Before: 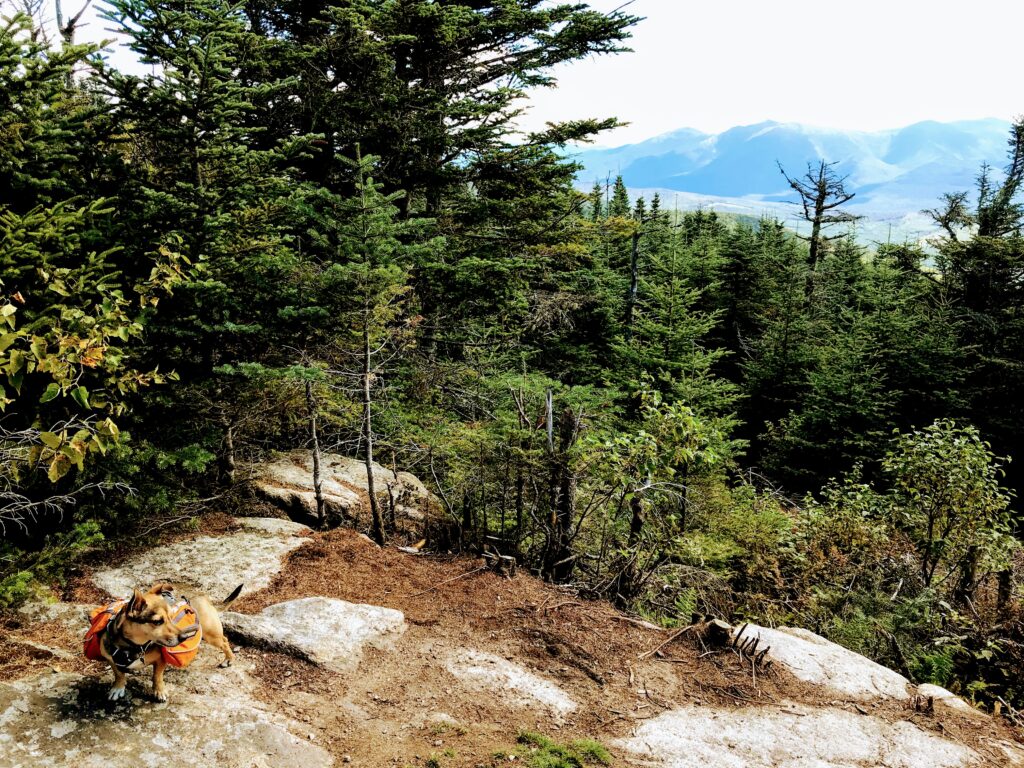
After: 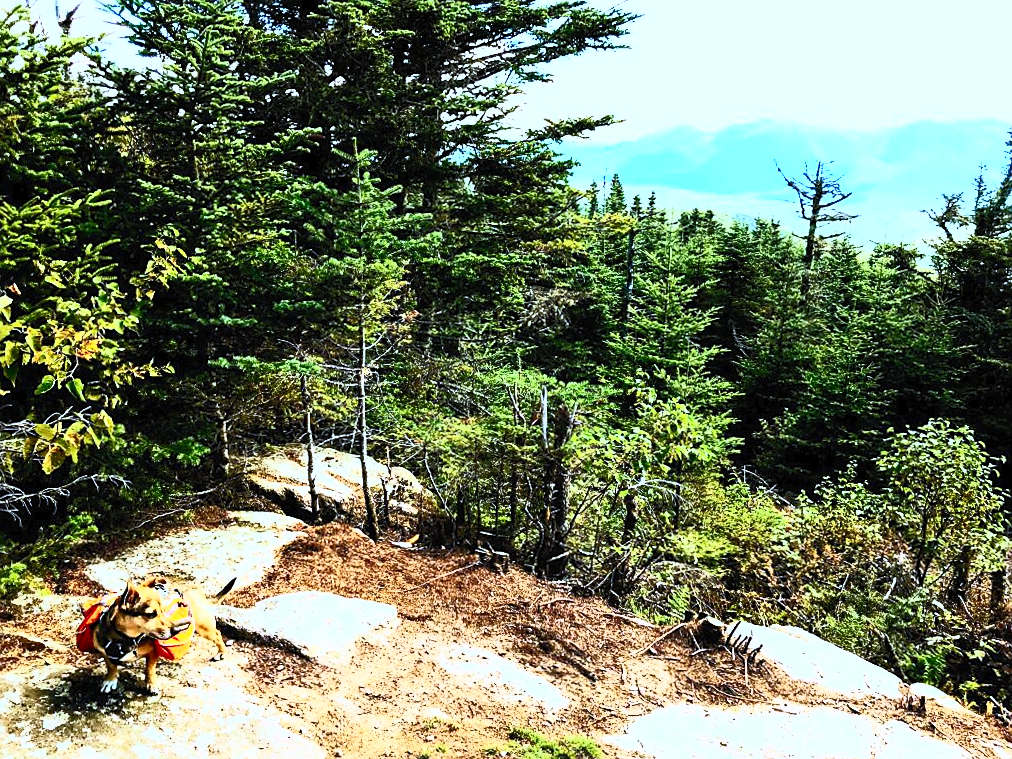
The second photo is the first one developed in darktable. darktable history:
color balance rgb: linear chroma grading › shadows -3%, linear chroma grading › highlights -4%
velvia: strength 10%
crop and rotate: angle -0.5°
sharpen: radius 1.458, amount 0.398, threshold 1.271
contrast brightness saturation: contrast 0.83, brightness 0.59, saturation 0.59
white balance: red 0.926, green 1.003, blue 1.133
